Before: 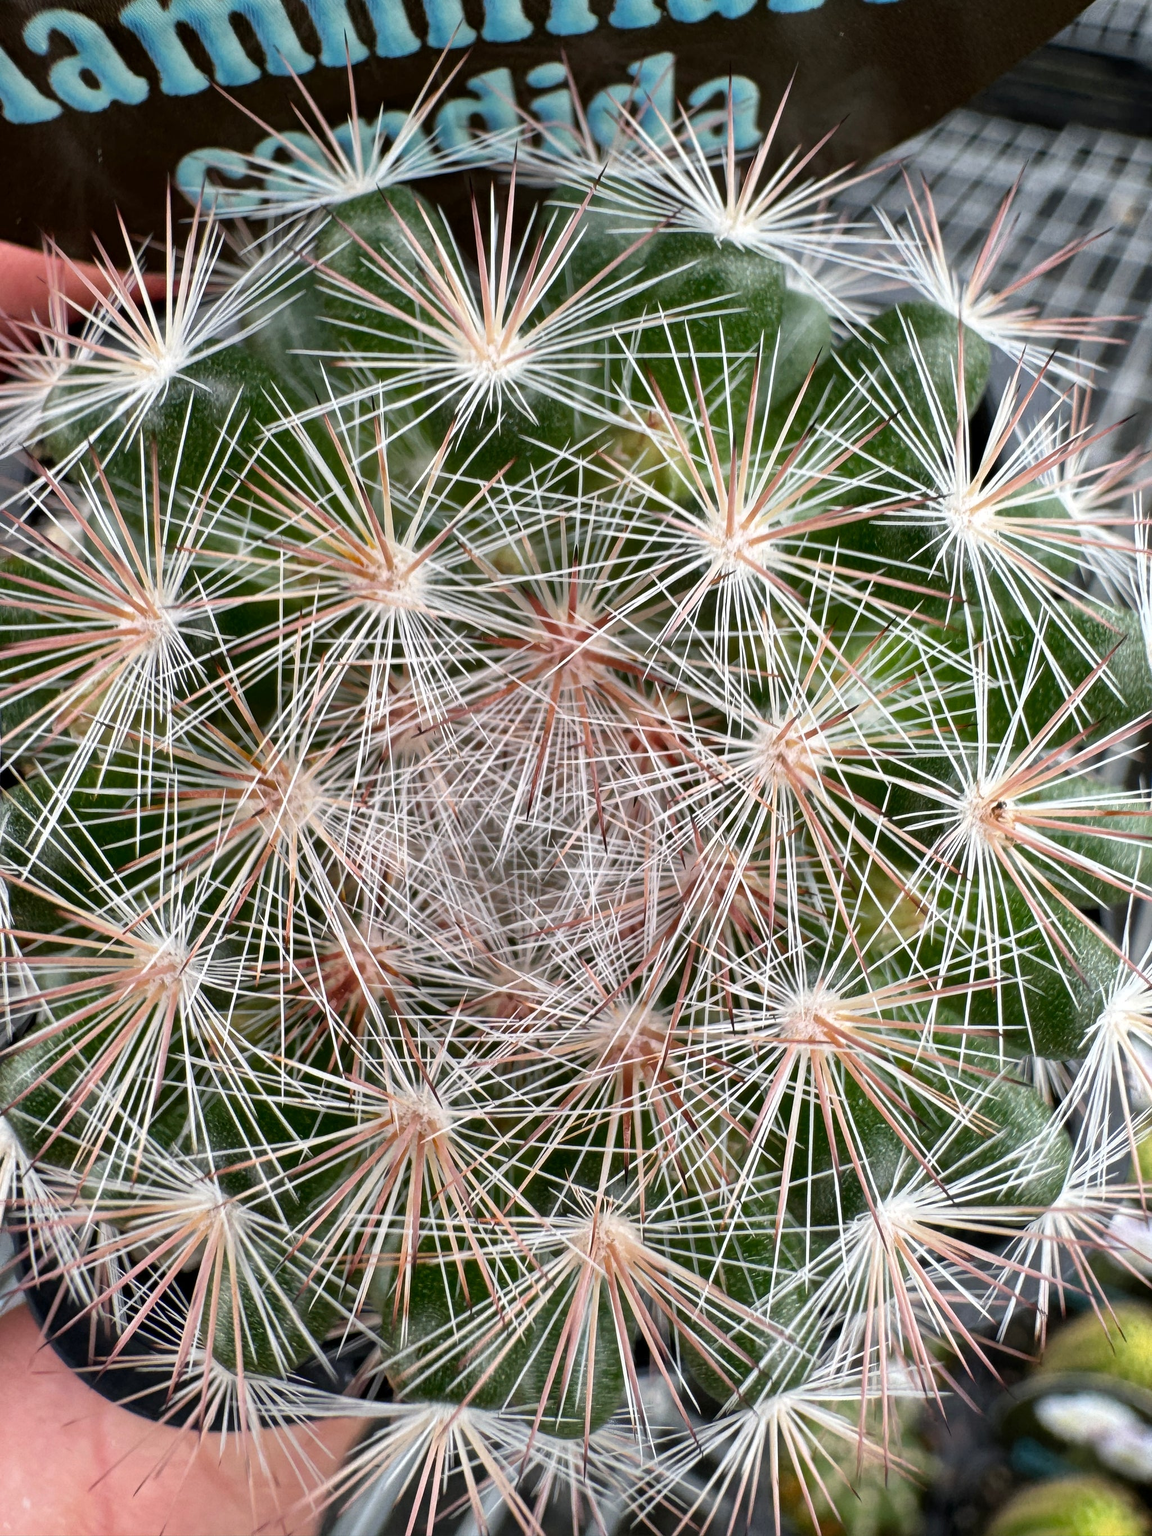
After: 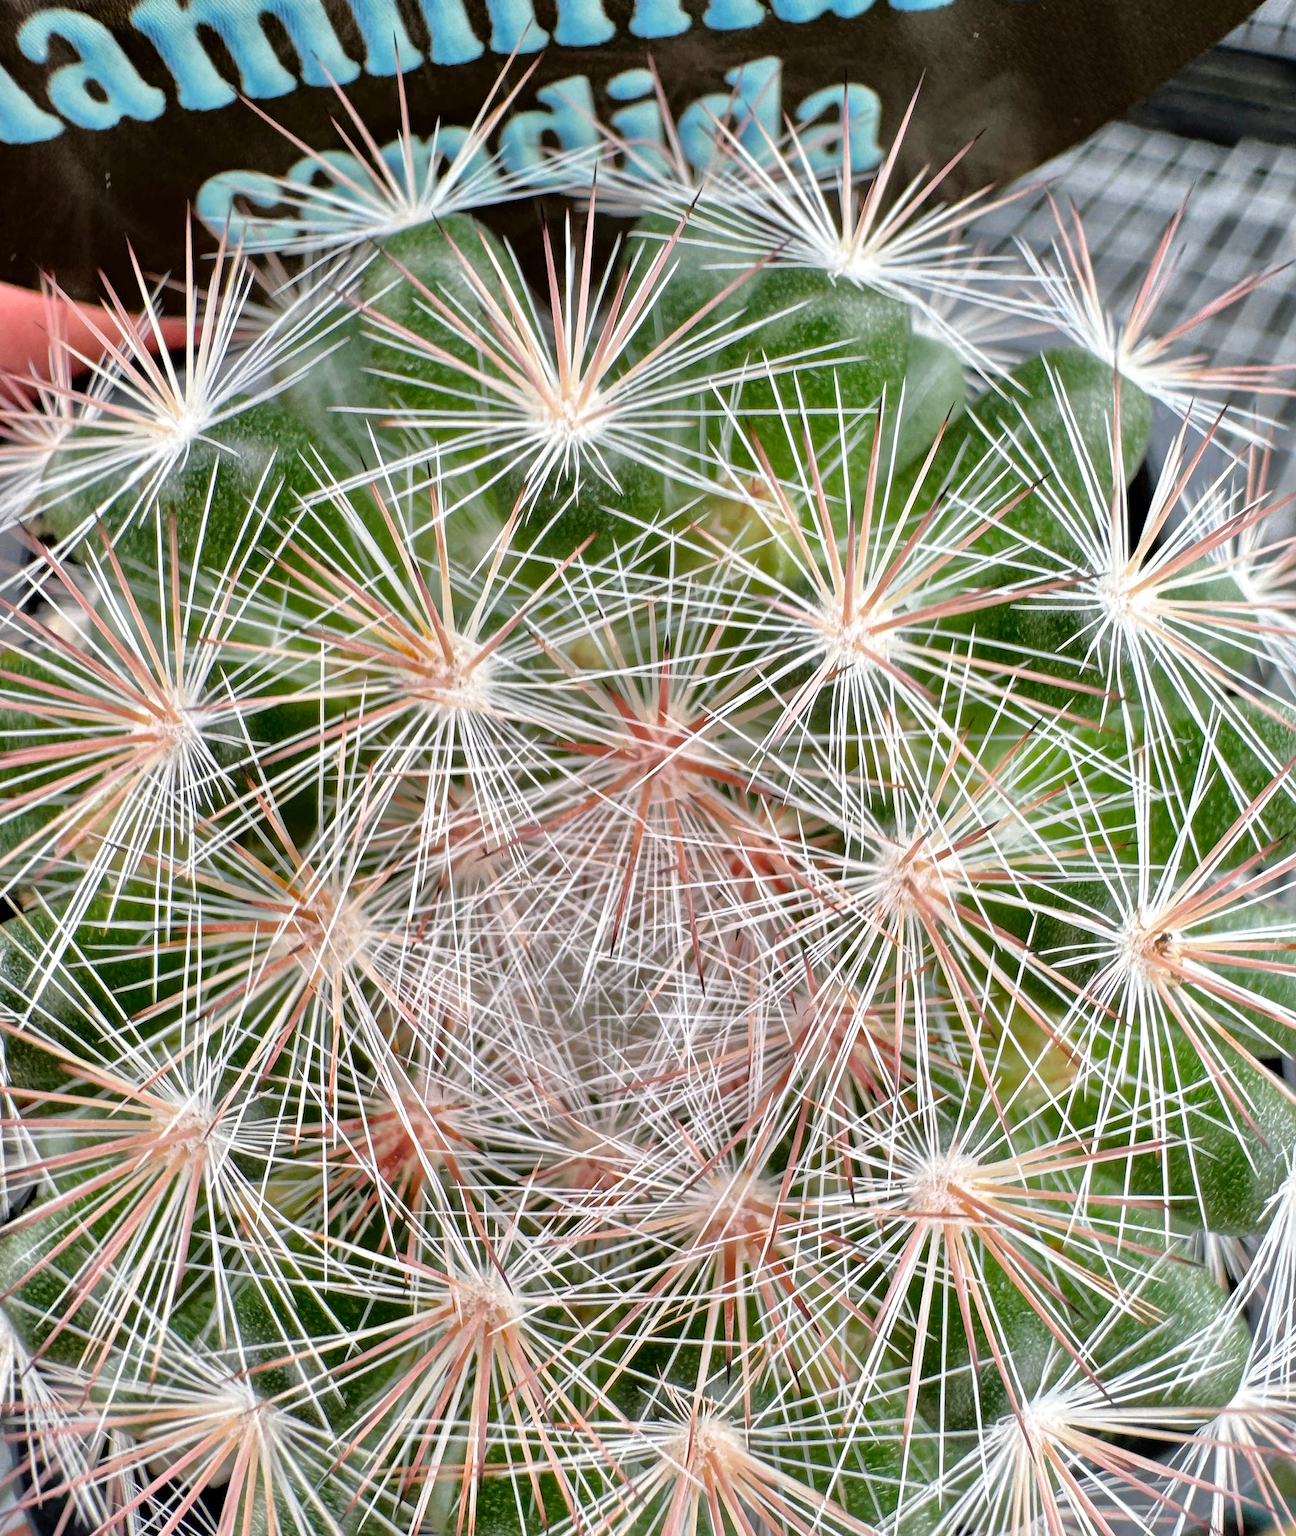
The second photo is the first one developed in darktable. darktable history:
crop and rotate: angle 0.2°, left 0.275%, right 3.127%, bottom 14.18%
tone equalizer: -7 EV 0.15 EV, -6 EV 0.6 EV, -5 EV 1.15 EV, -4 EV 1.33 EV, -3 EV 1.15 EV, -2 EV 0.6 EV, -1 EV 0.15 EV, mask exposure compensation -0.5 EV
